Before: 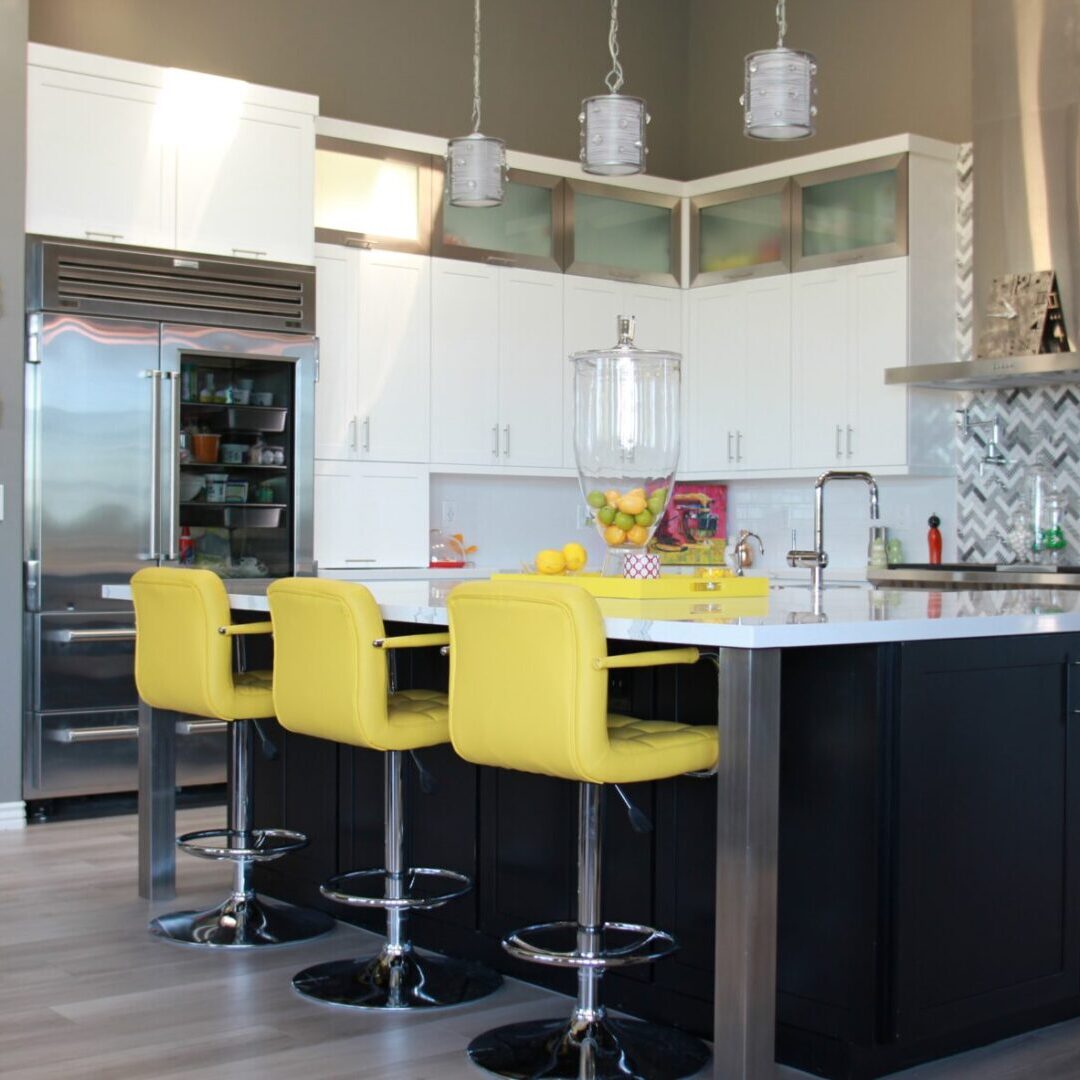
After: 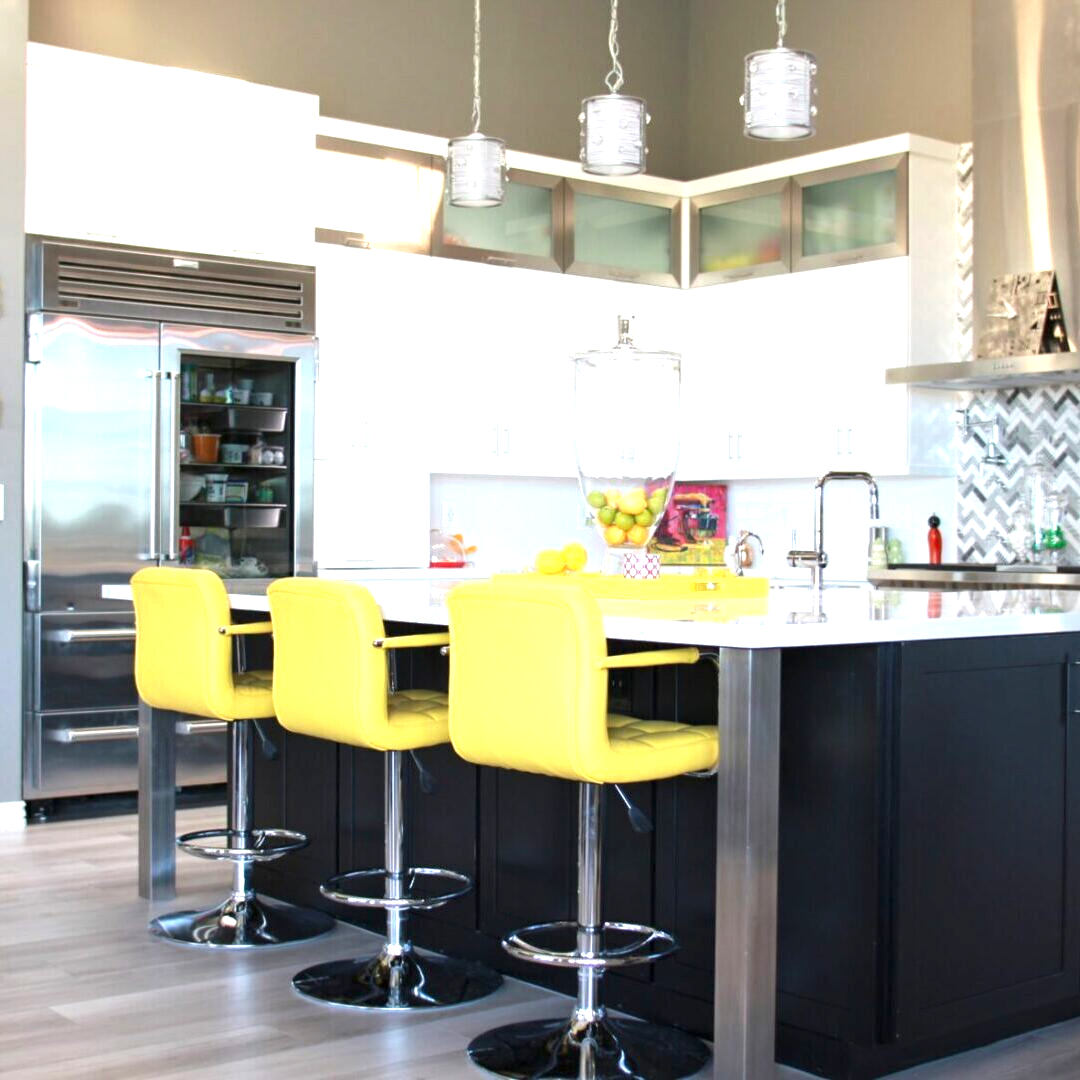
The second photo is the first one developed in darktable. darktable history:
contrast equalizer: octaves 7, y [[0.6 ×6], [0.55 ×6], [0 ×6], [0 ×6], [0 ×6]], mix 0.188
exposure: black level correction 0, exposure 1.001 EV, compensate highlight preservation false
